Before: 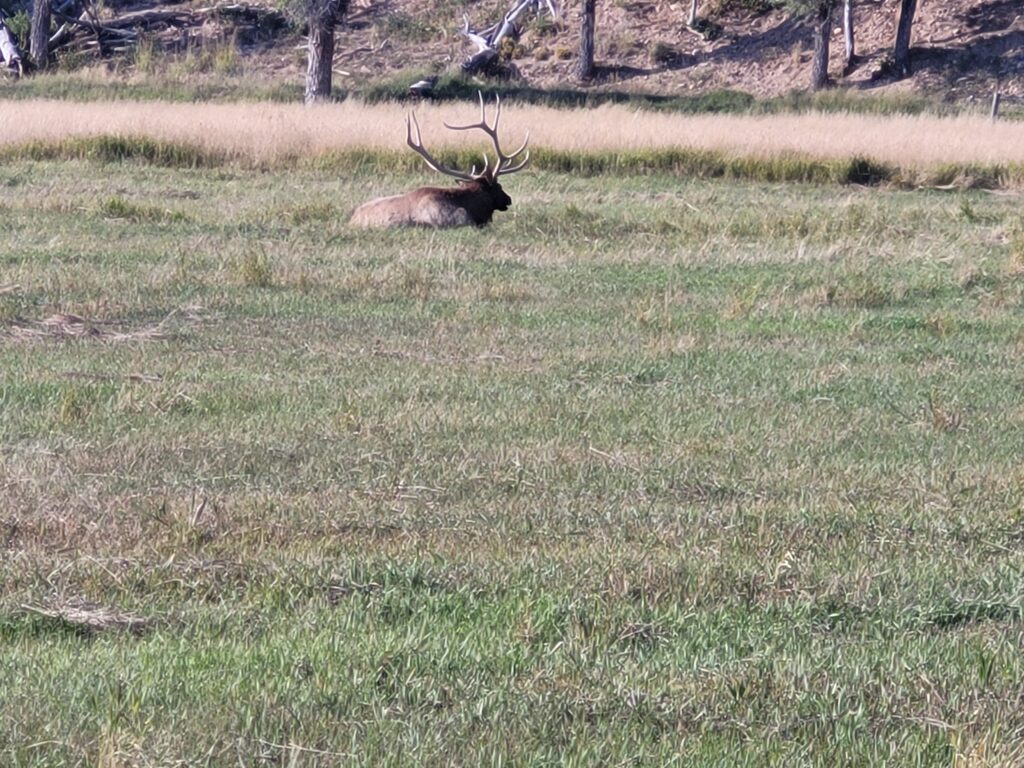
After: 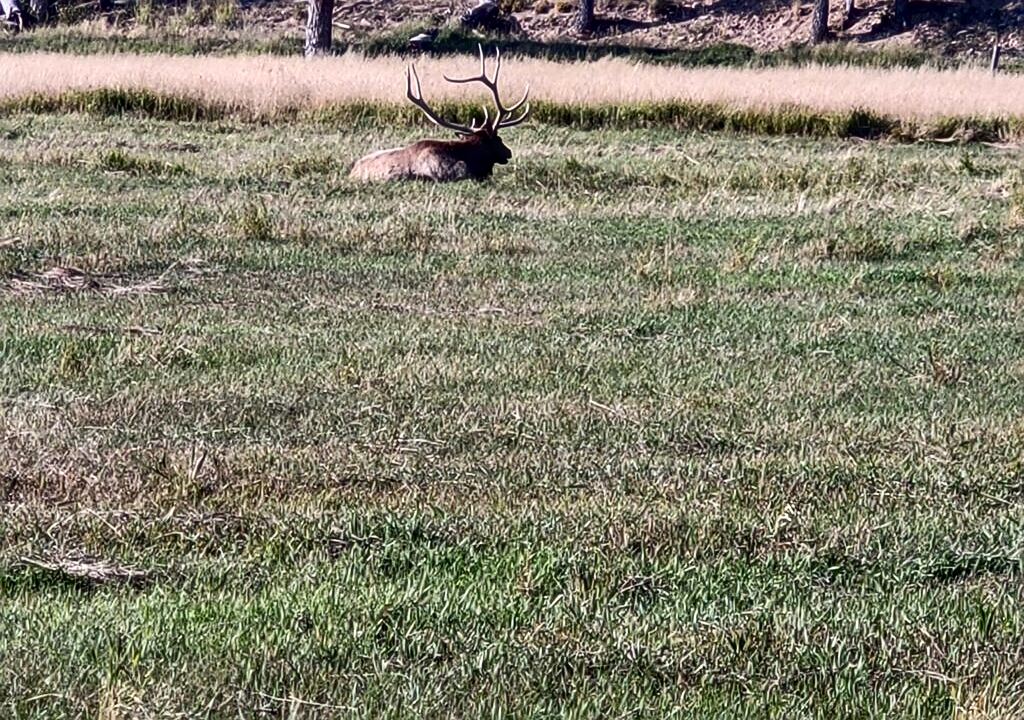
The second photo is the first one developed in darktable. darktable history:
local contrast: detail 130%
tone equalizer: on, module defaults
contrast brightness saturation: contrast 0.24, brightness -0.24, saturation 0.14
crop and rotate: top 6.25%
sharpen: on, module defaults
